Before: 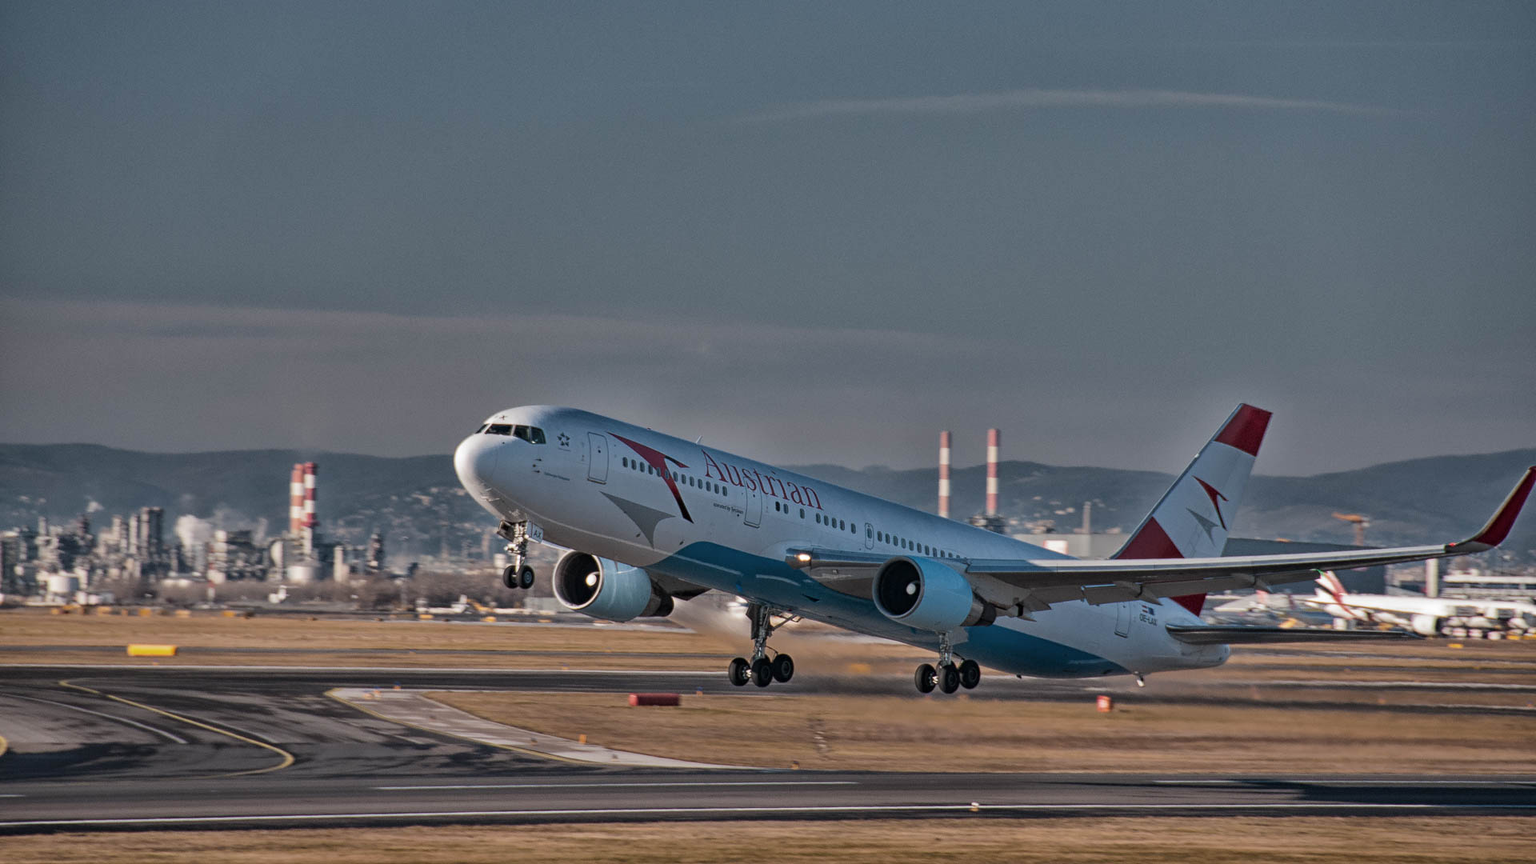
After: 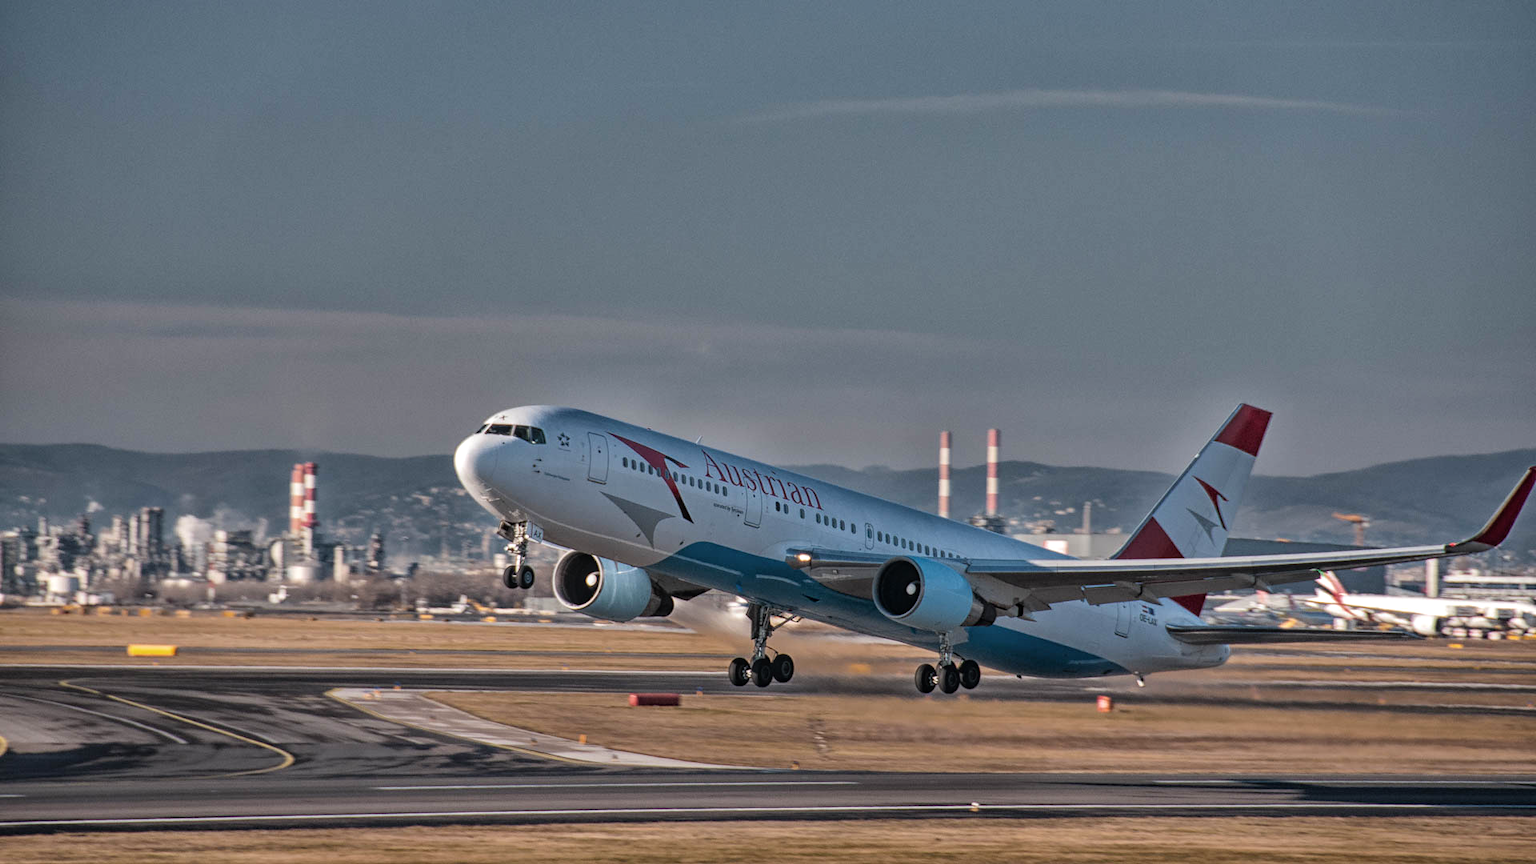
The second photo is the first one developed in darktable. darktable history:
tone equalizer: -8 EV -0.381 EV, -7 EV -0.366 EV, -6 EV -0.344 EV, -5 EV -0.22 EV, -3 EV 0.236 EV, -2 EV 0.305 EV, -1 EV 0.379 EV, +0 EV 0.434 EV
local contrast: detail 109%
